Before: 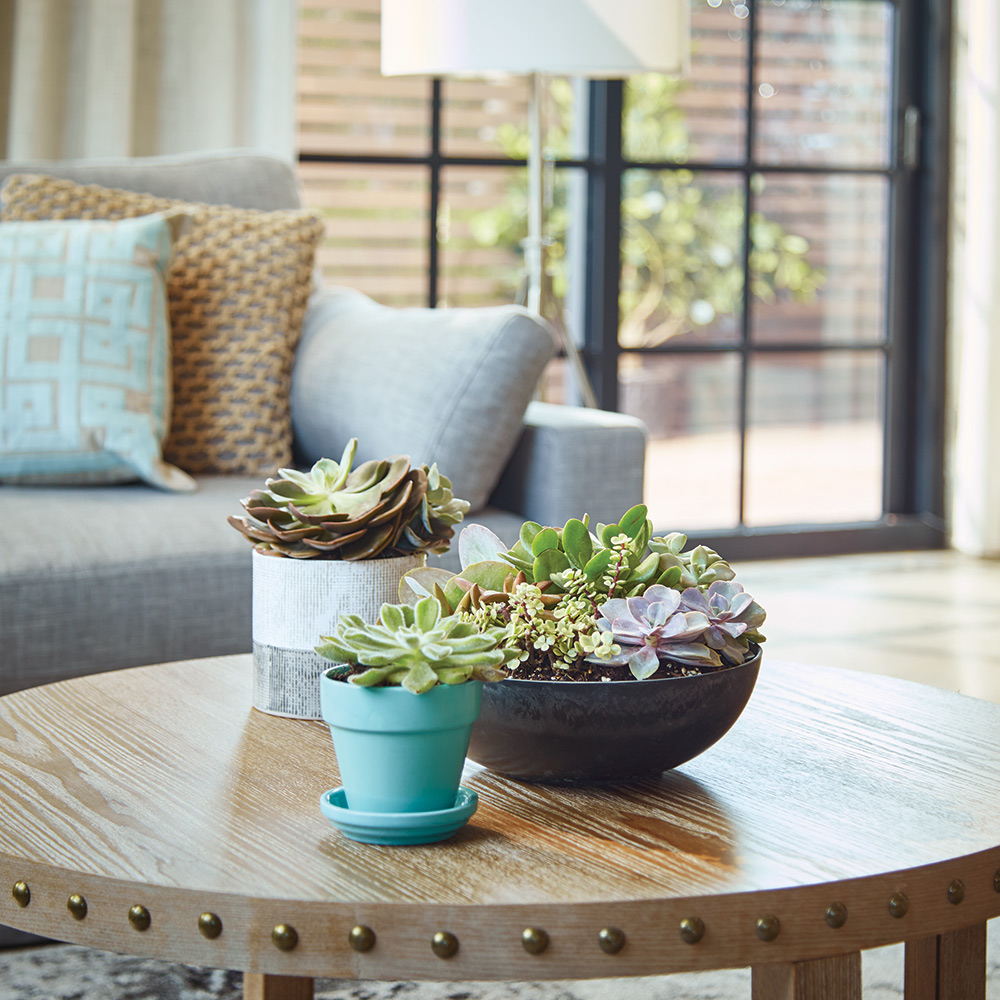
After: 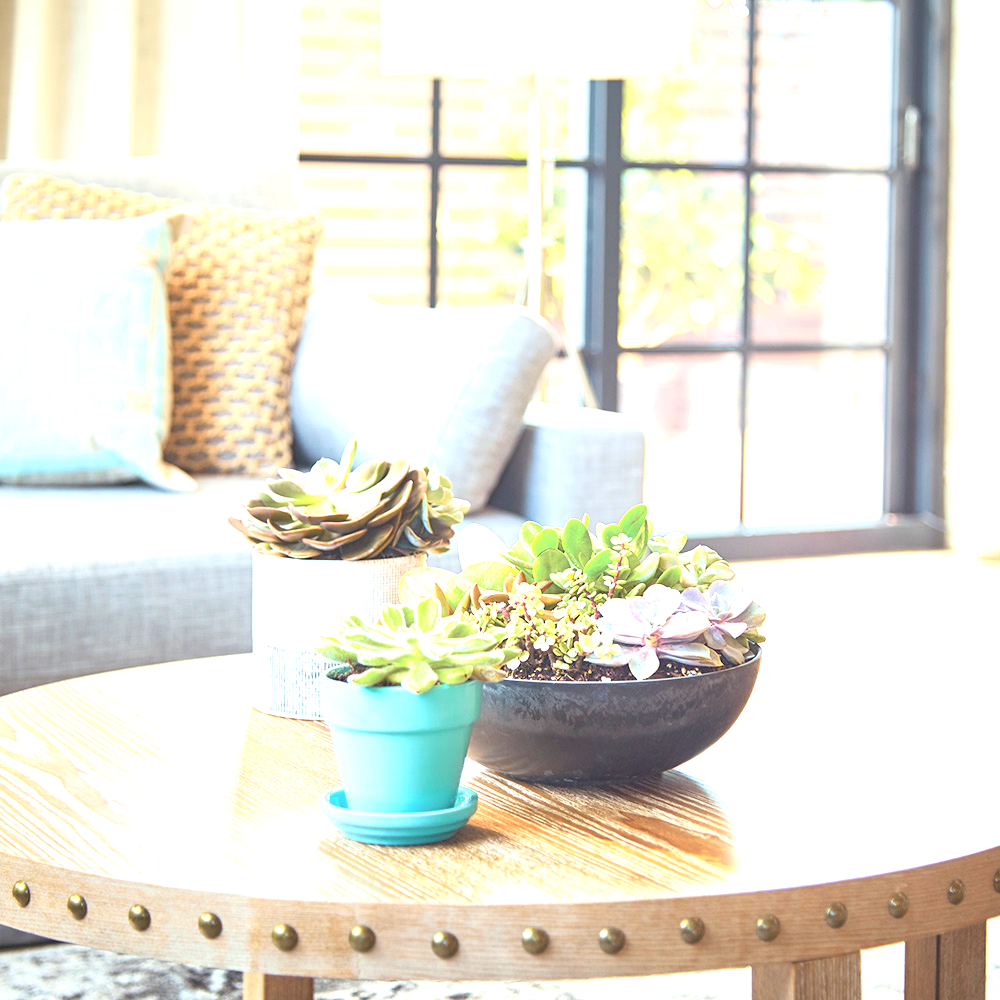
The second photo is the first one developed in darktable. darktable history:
exposure: black level correction 0, exposure 1.5 EV, compensate highlight preservation false
contrast brightness saturation: contrast 0.14, brightness 0.21
